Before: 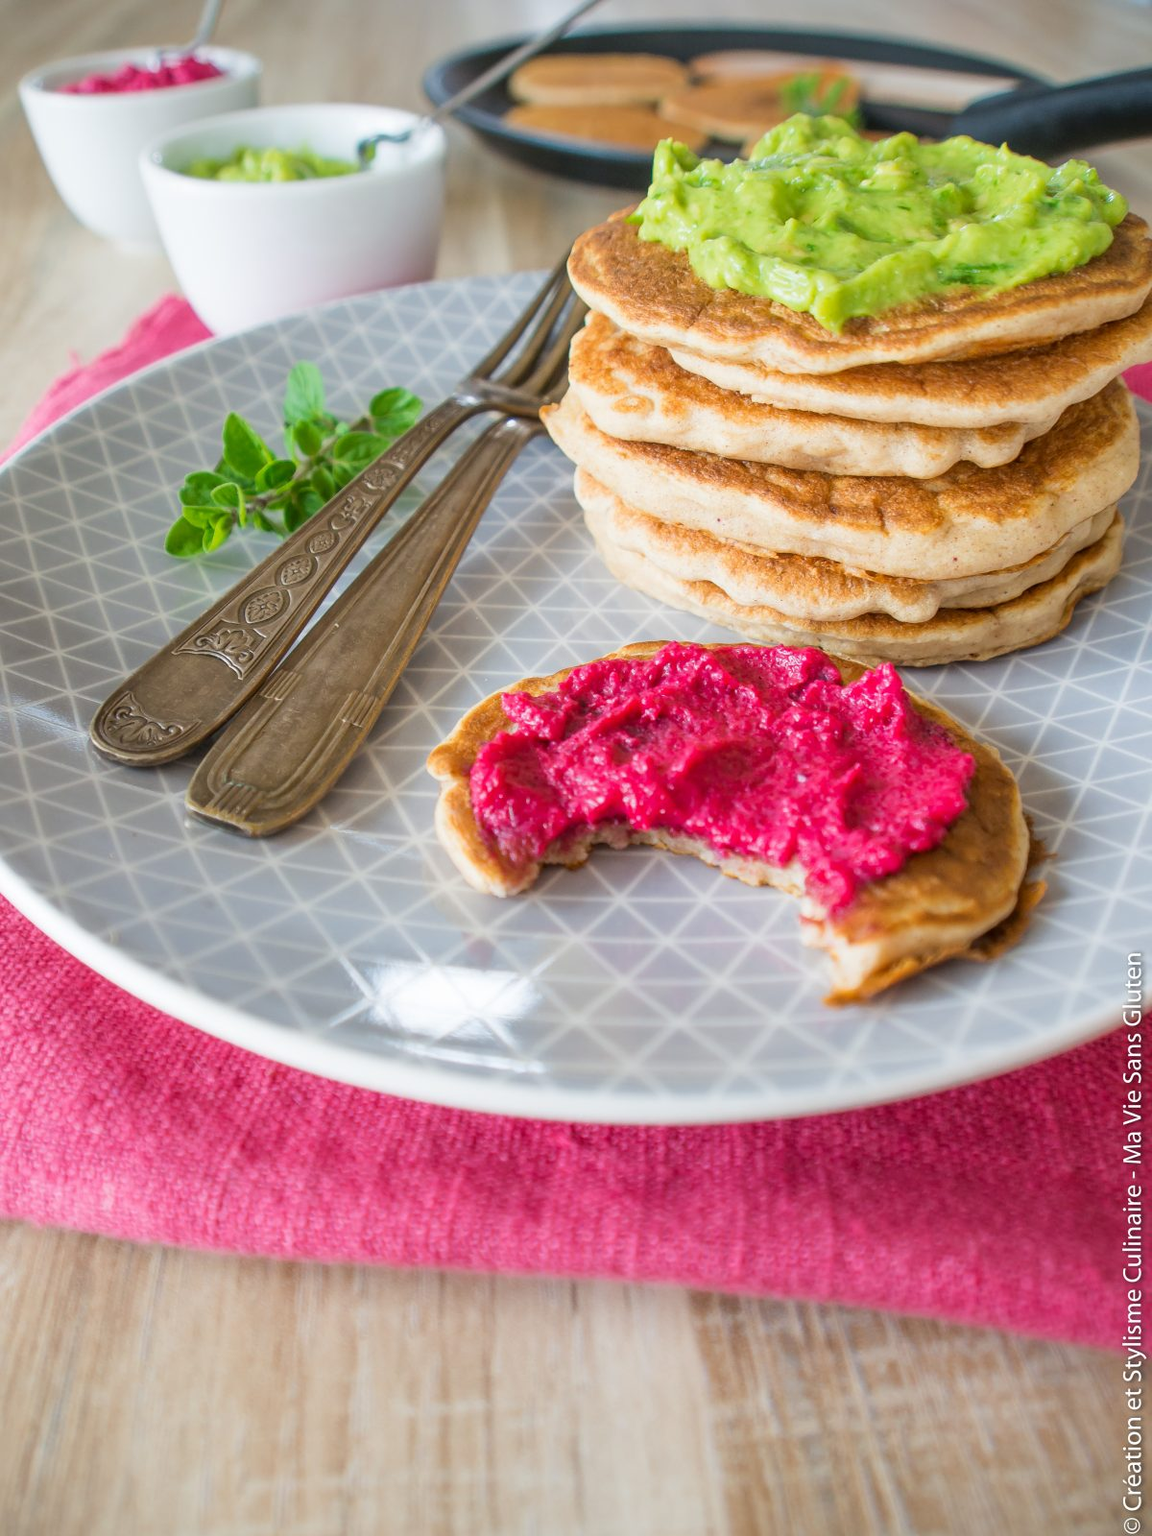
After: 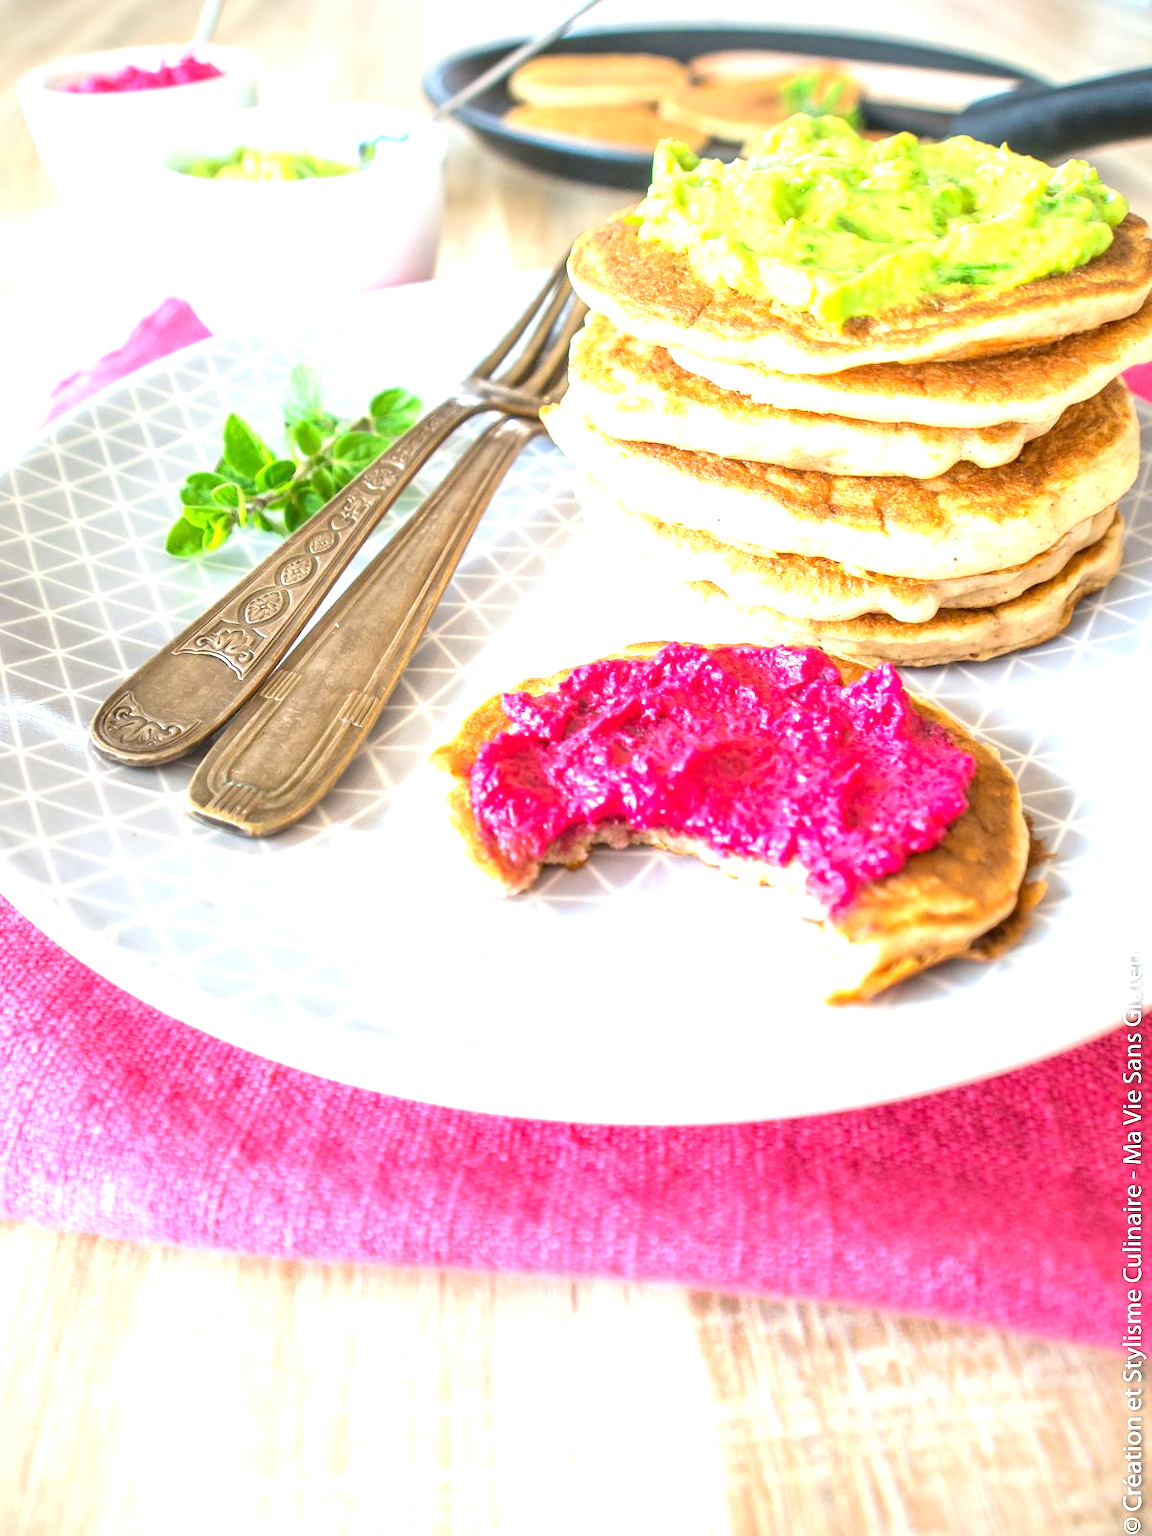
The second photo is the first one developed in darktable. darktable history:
exposure: exposure 1.505 EV, compensate highlight preservation false
